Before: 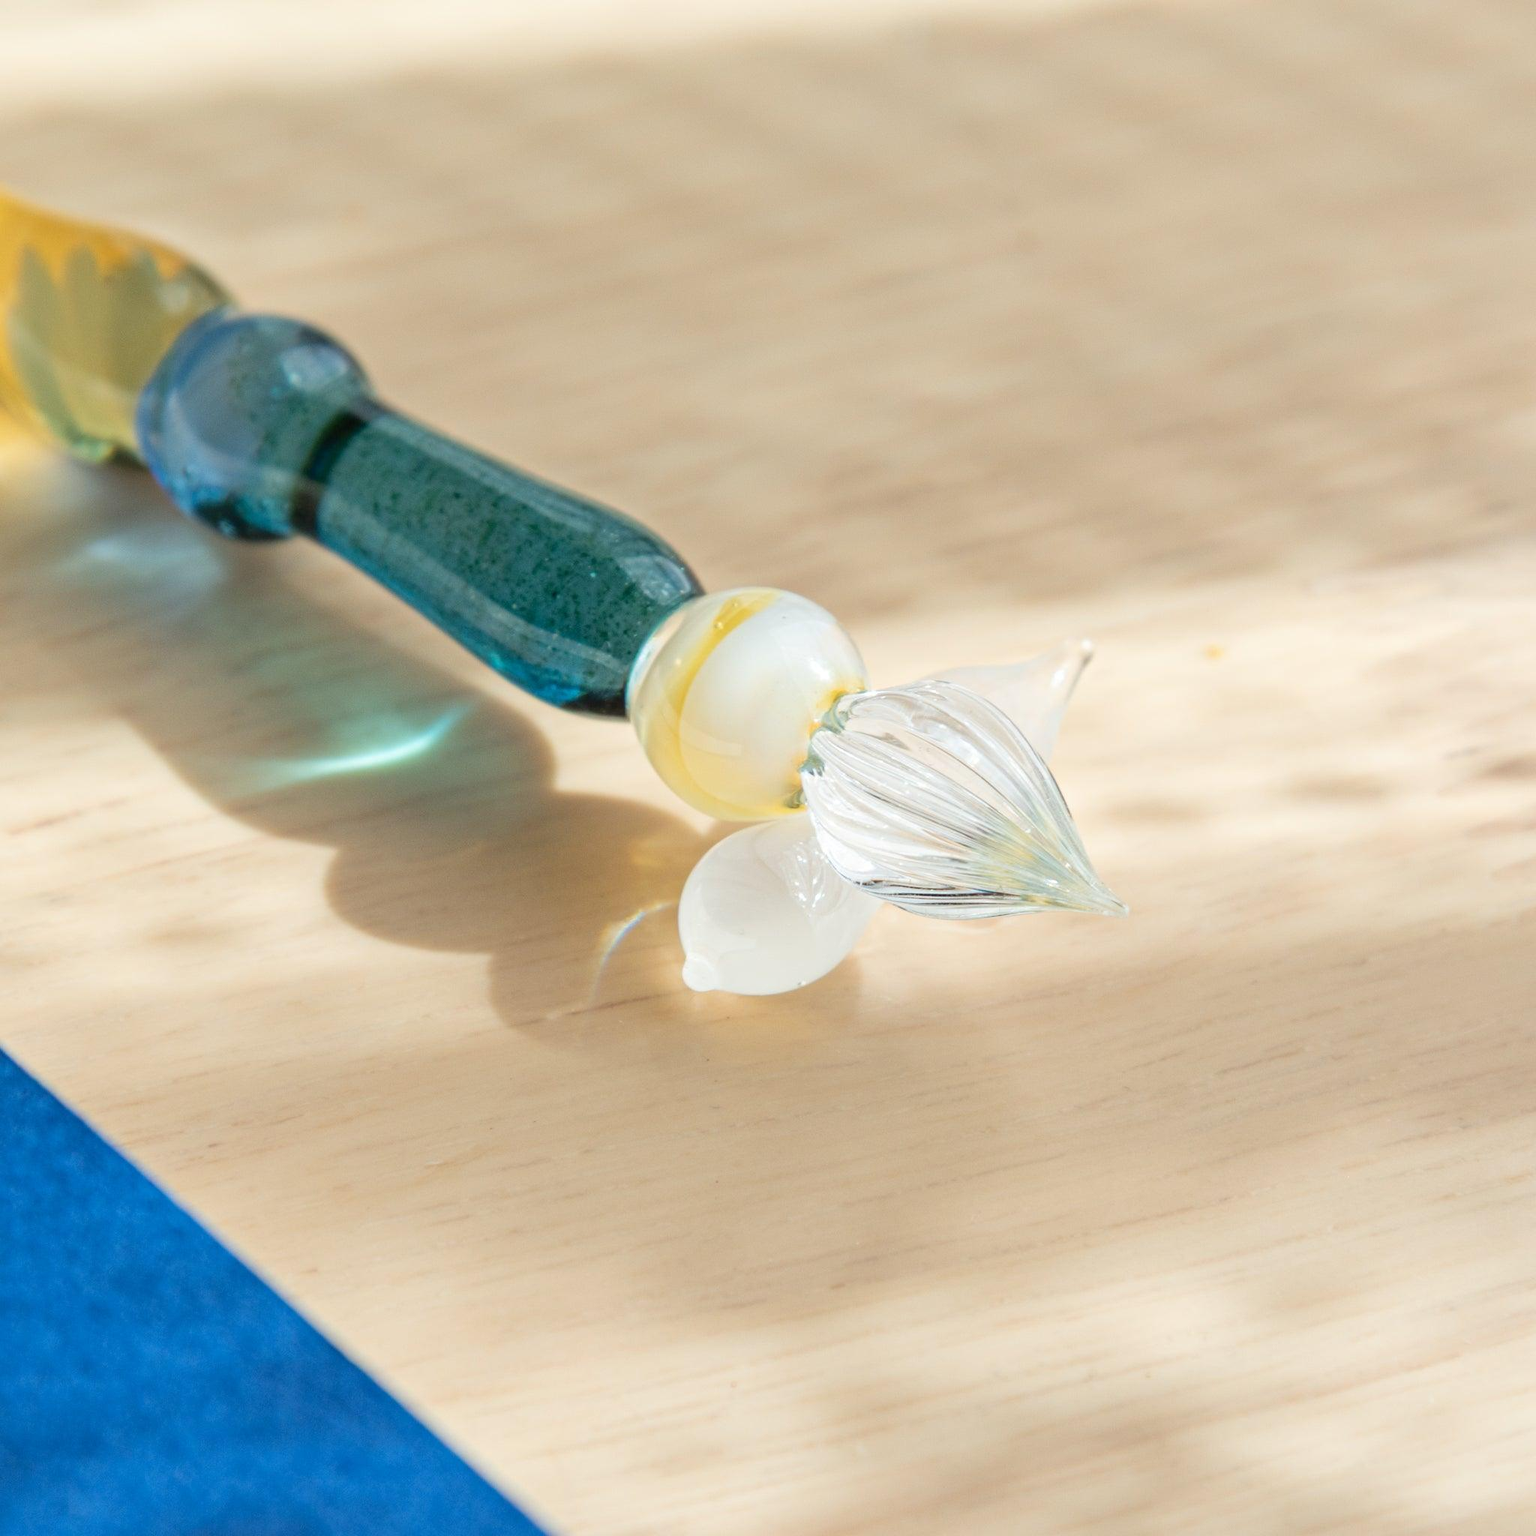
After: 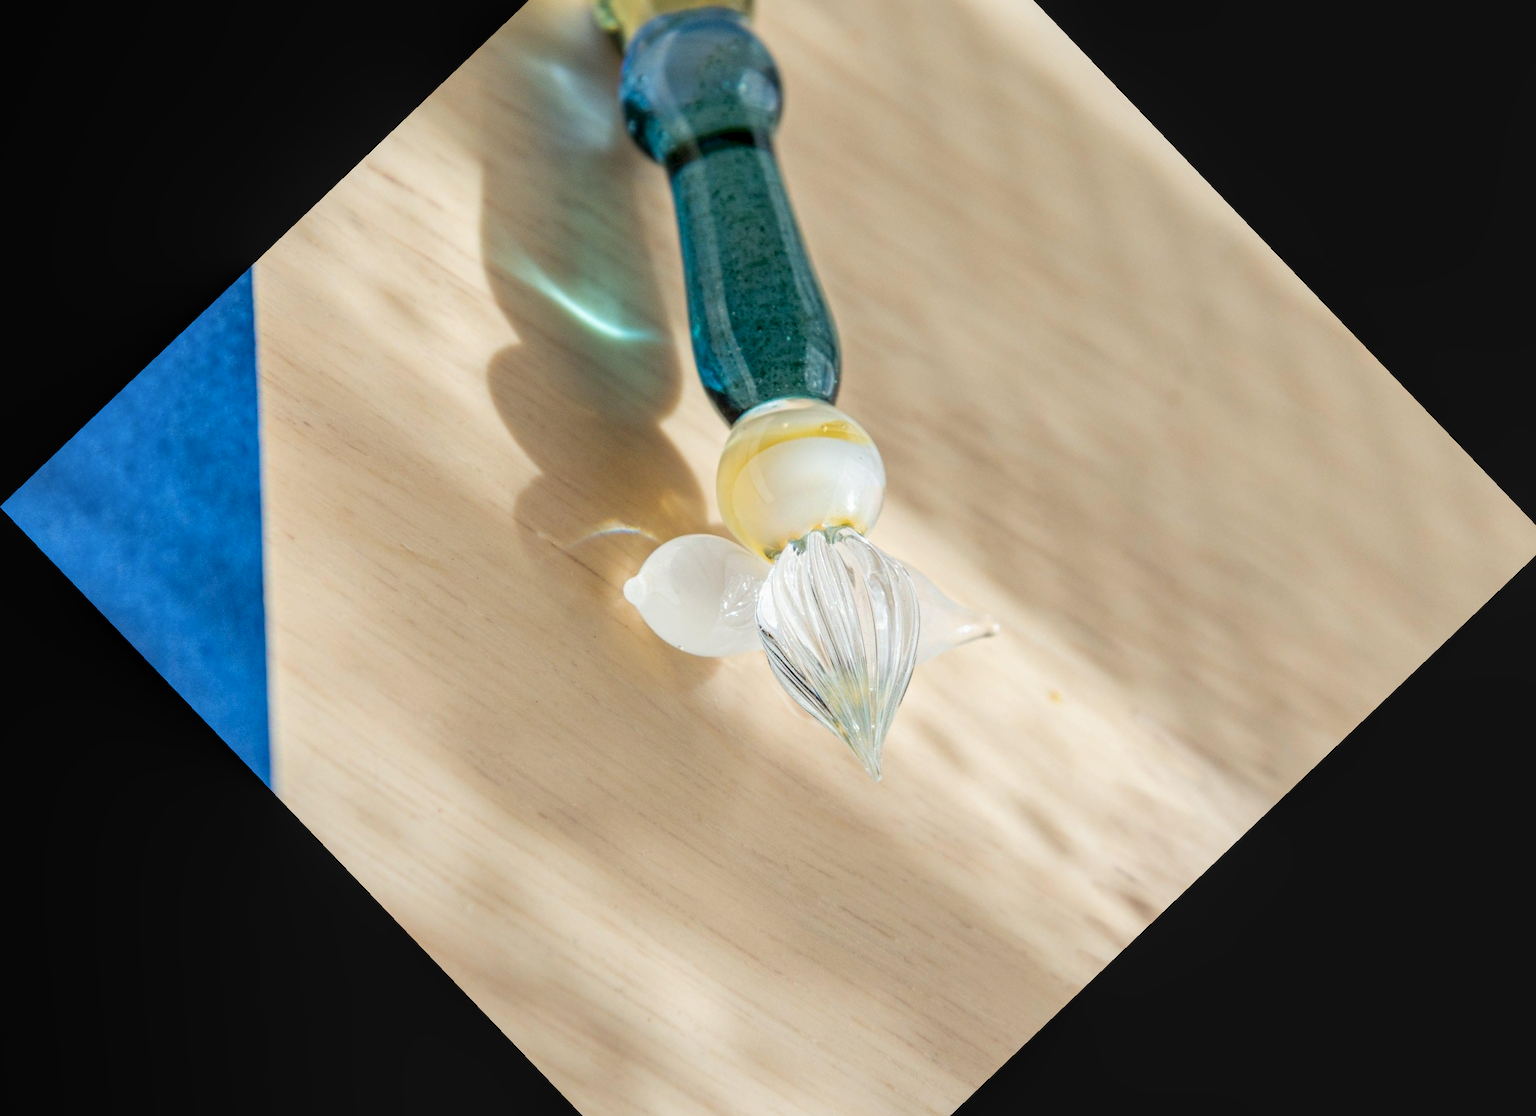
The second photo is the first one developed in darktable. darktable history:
local contrast: on, module defaults
crop and rotate: angle -46.26°, top 16.234%, right 0.912%, bottom 11.704%
